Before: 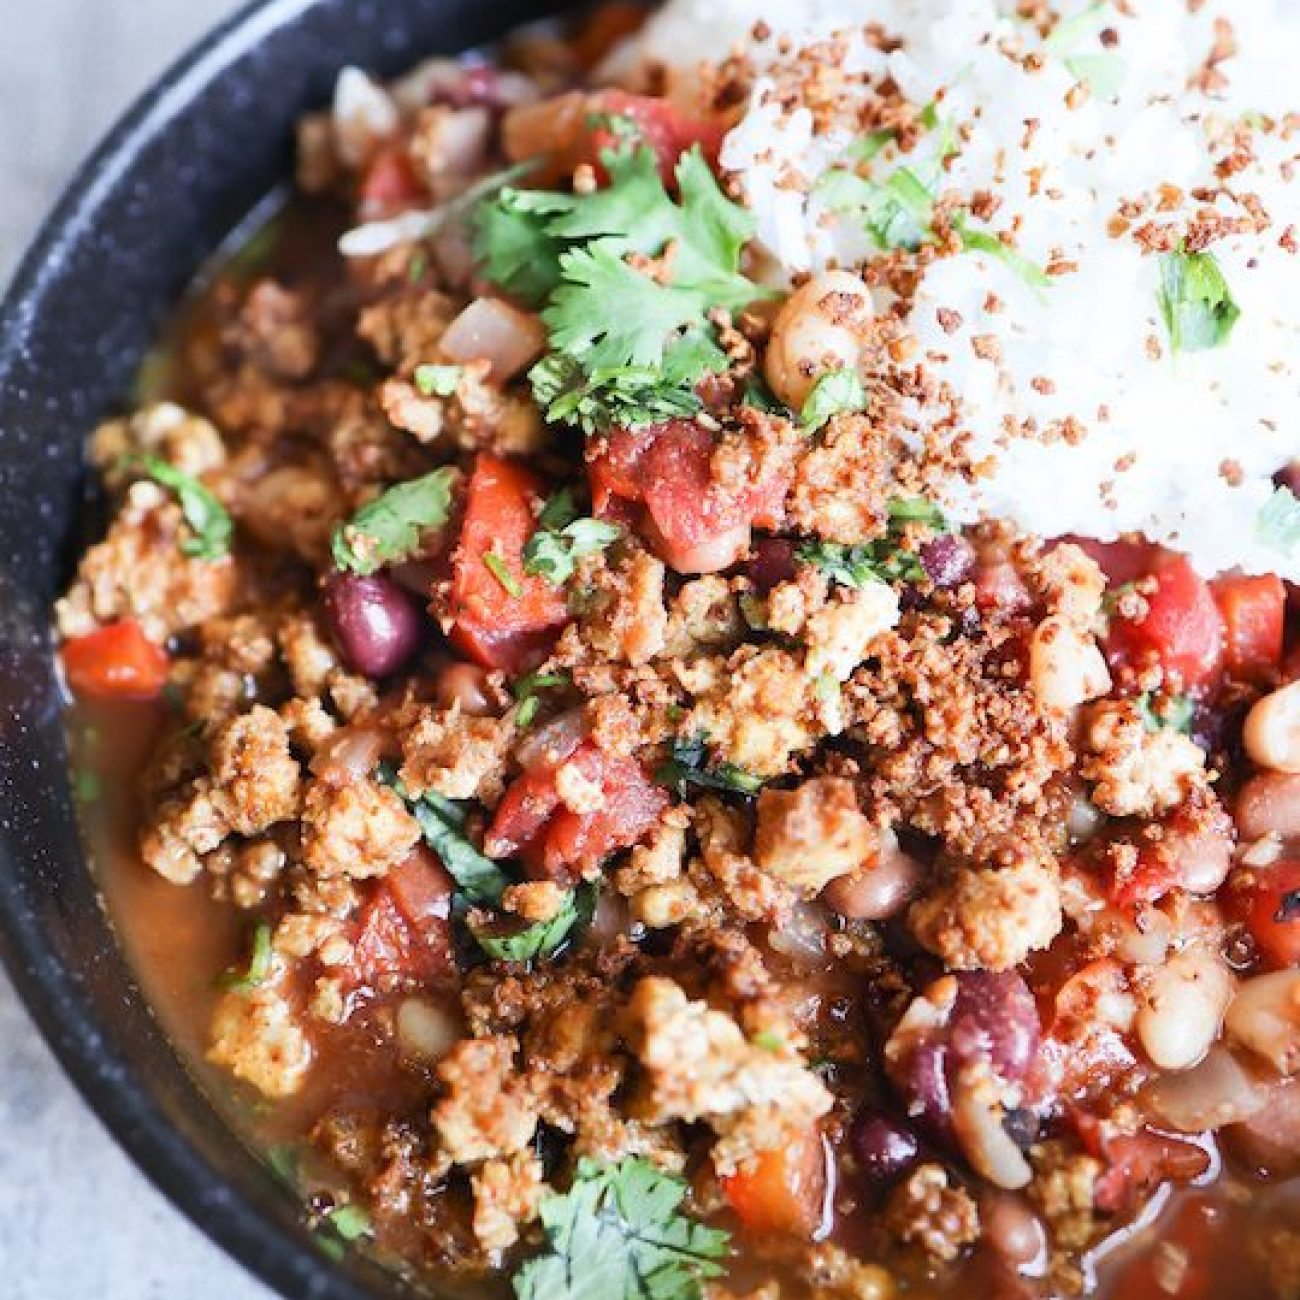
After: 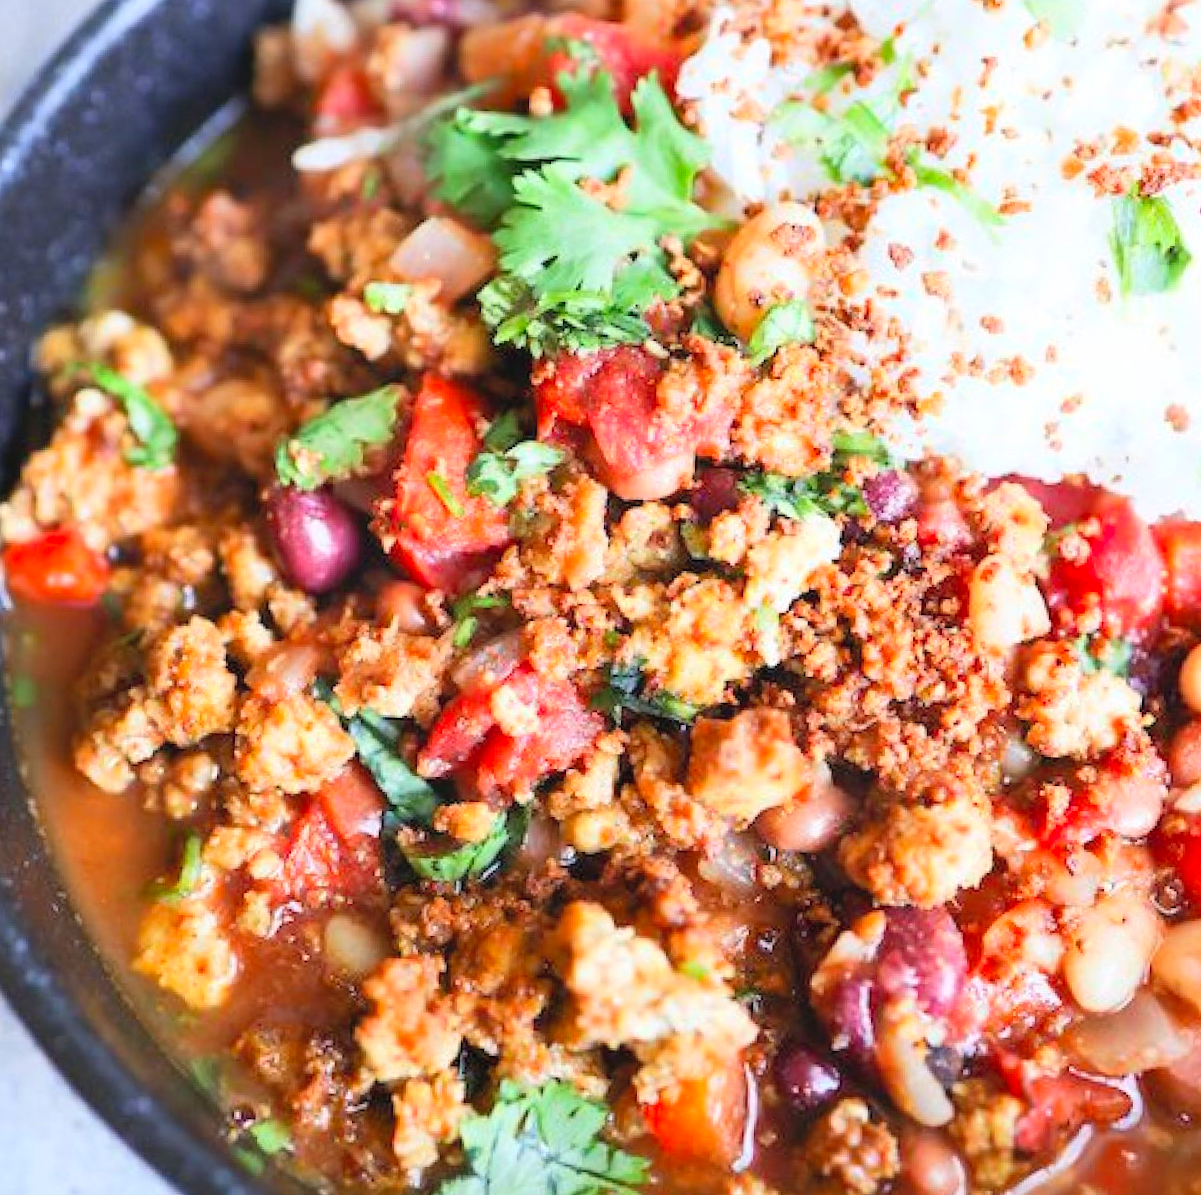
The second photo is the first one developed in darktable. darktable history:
crop and rotate: angle -1.98°, left 3.081%, top 4.308%, right 1.379%, bottom 0.576%
contrast brightness saturation: contrast 0.069, brightness 0.173, saturation 0.403
